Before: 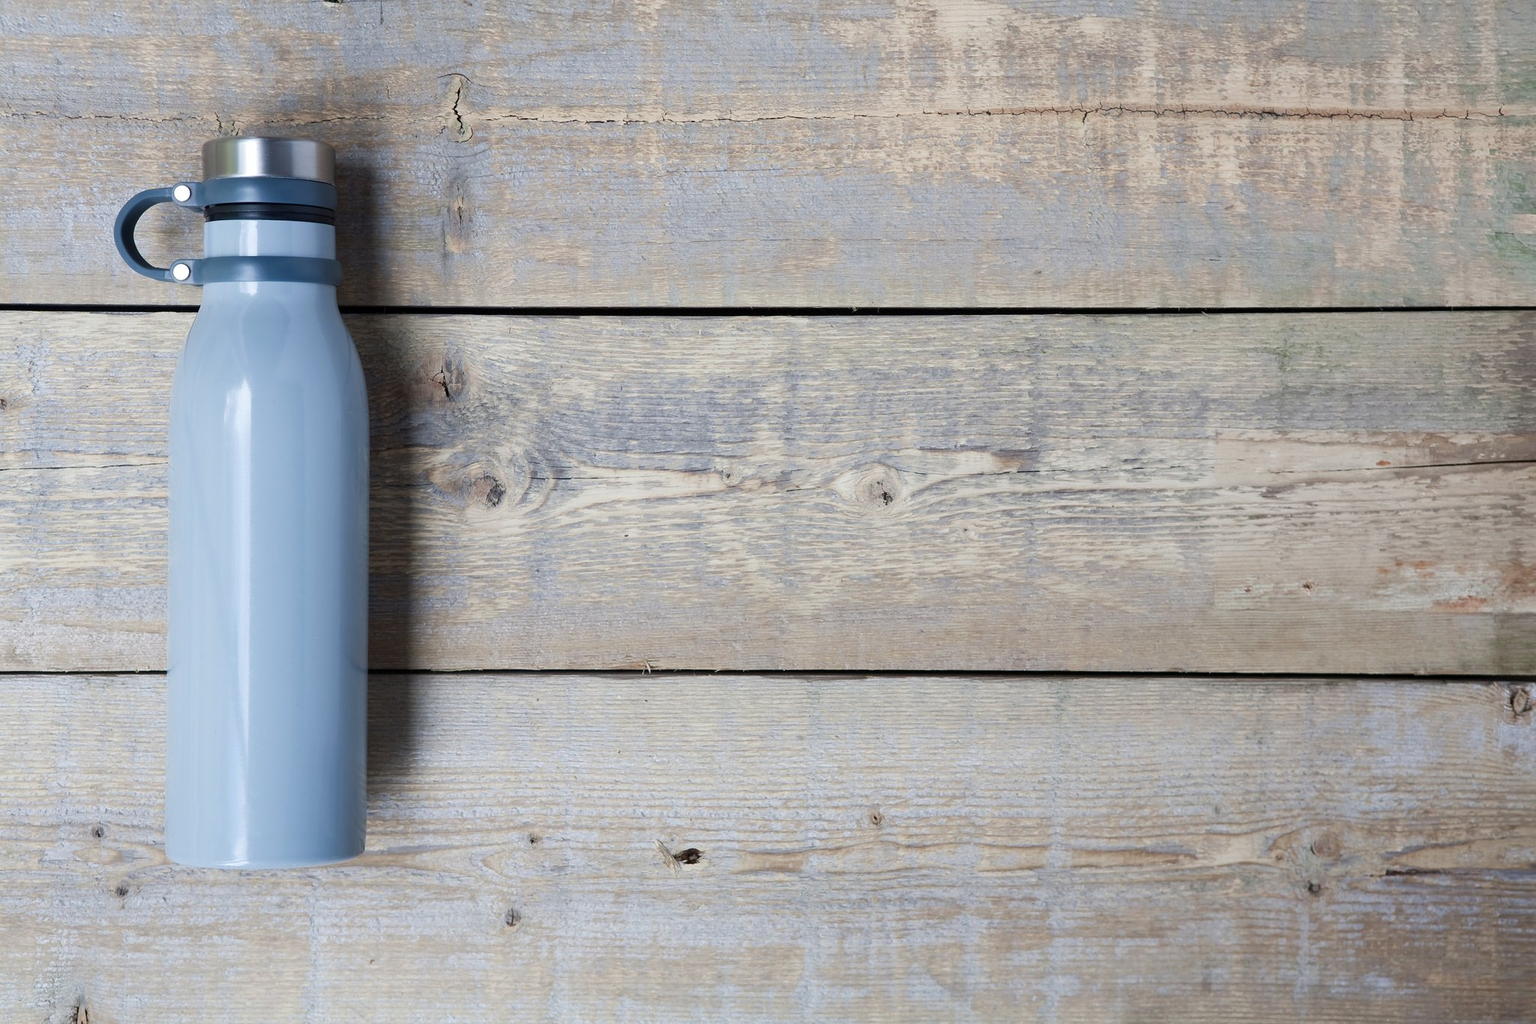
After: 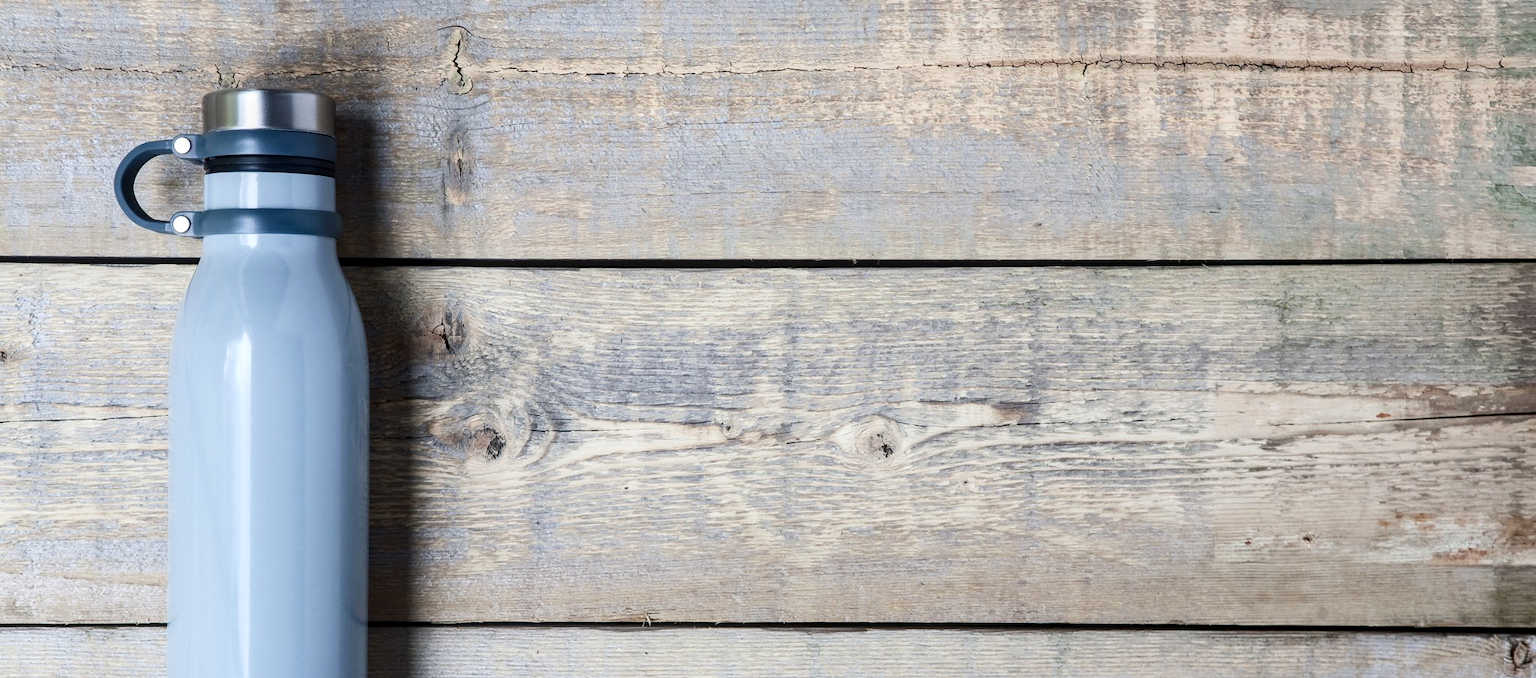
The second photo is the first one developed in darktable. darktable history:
contrast brightness saturation: contrast 0.224
crop and rotate: top 4.728%, bottom 28.979%
local contrast: on, module defaults
